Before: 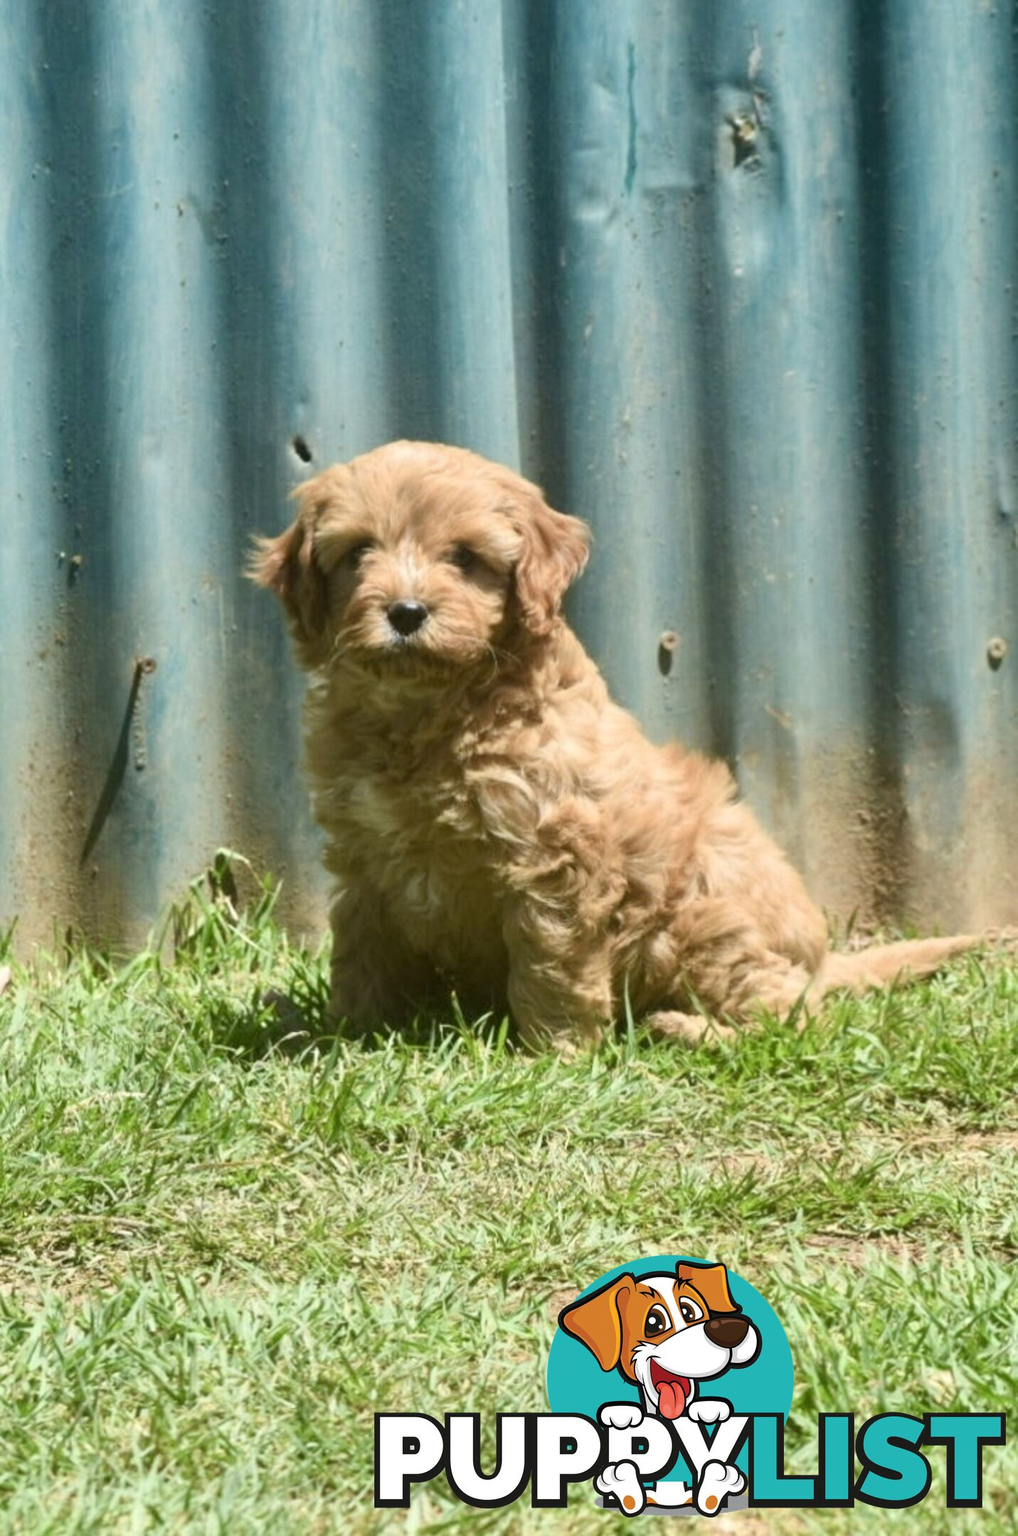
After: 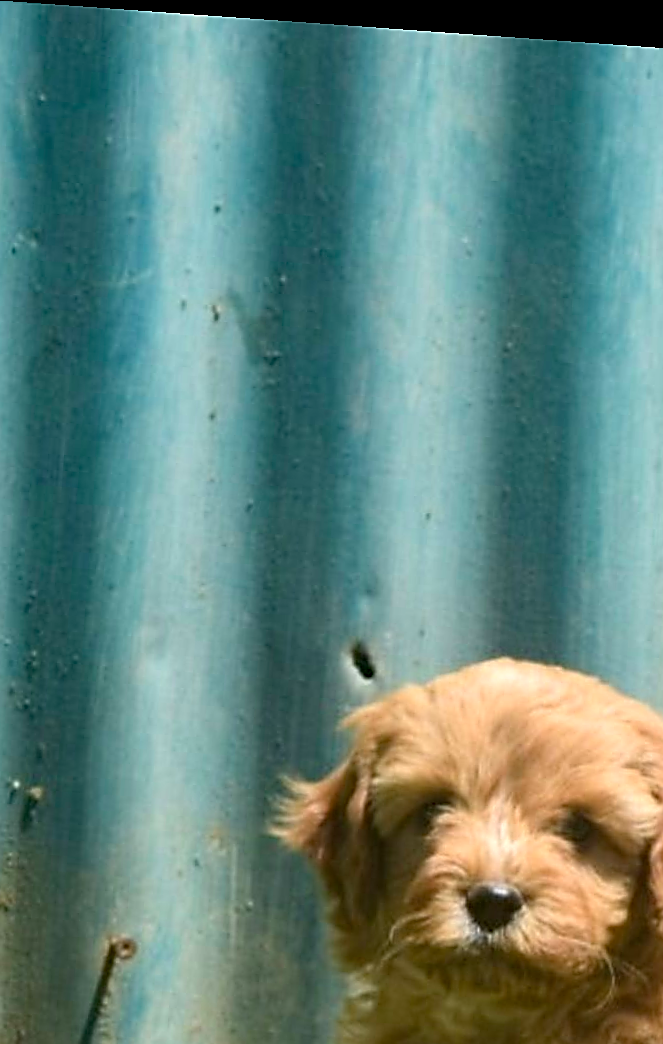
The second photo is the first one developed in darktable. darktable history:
haze removal: compatibility mode true, adaptive false
rotate and perspective: rotation 4.1°, automatic cropping off
sharpen: radius 1.4, amount 1.25, threshold 0.7
crop and rotate: left 10.817%, top 0.062%, right 47.194%, bottom 53.626%
